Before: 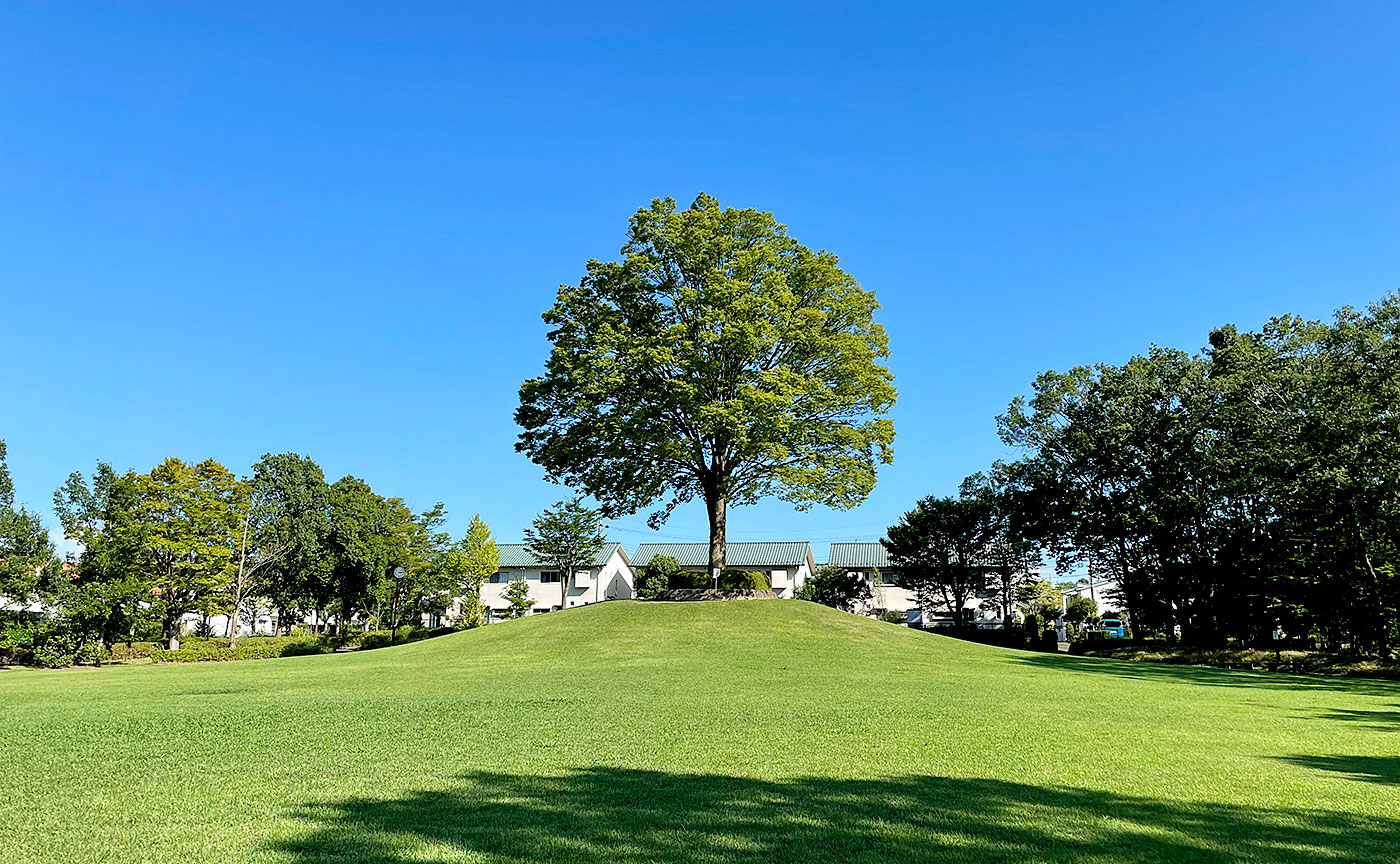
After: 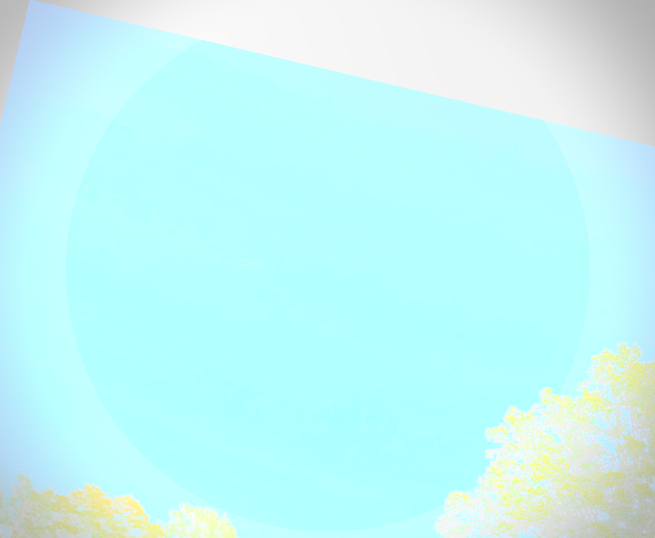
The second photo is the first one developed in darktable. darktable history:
shadows and highlights: shadows 24.5, highlights -78.15, soften with gaussian
color balance: input saturation 99%
crop and rotate: left 10.817%, top 0.062%, right 47.194%, bottom 53.626%
rotate and perspective: rotation 13.27°, automatic cropping off
sharpen: on, module defaults
vignetting: dithering 8-bit output, unbound false
bloom: size 85%, threshold 5%, strength 85%
